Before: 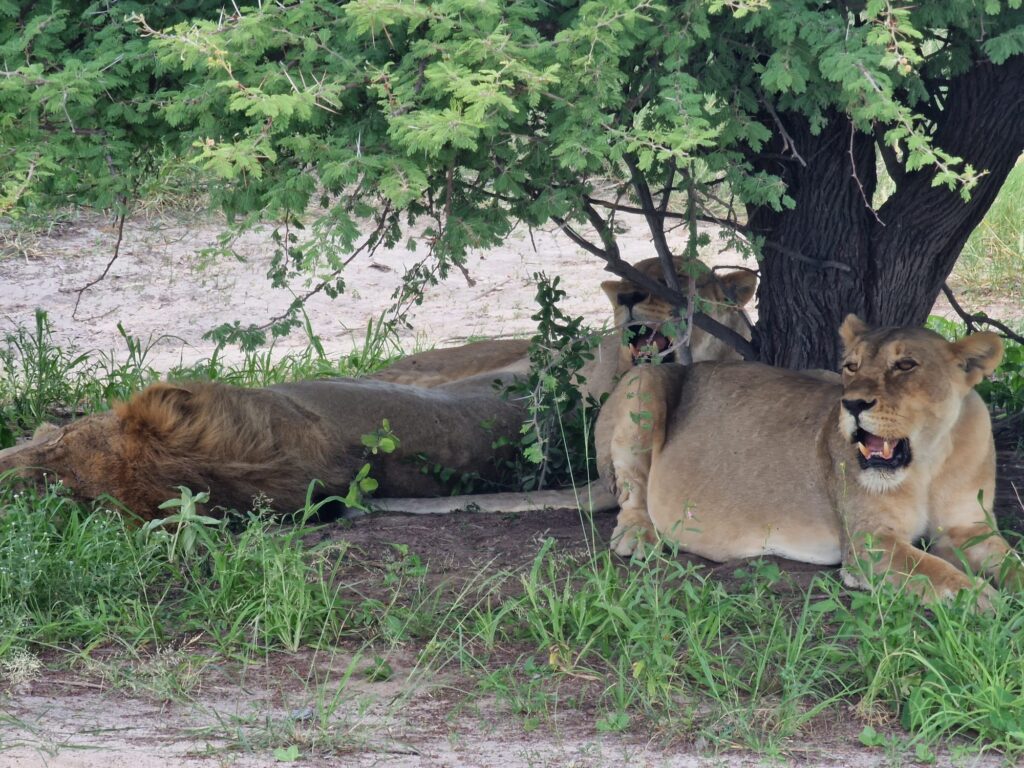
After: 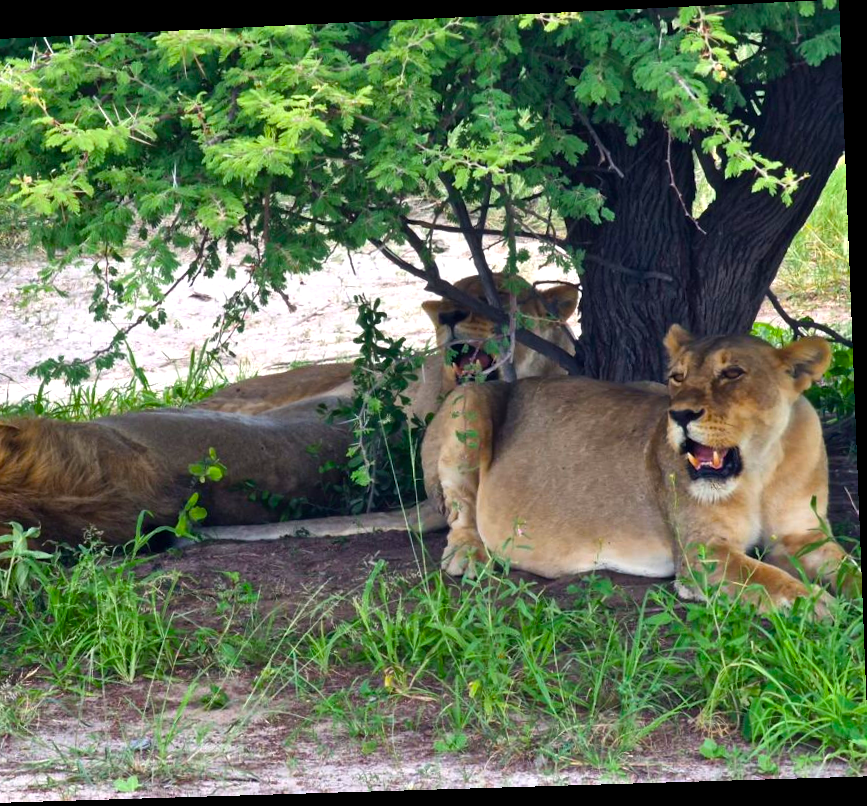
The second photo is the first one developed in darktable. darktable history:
color balance rgb: linear chroma grading › global chroma 9%, perceptual saturation grading › global saturation 36%, perceptual saturation grading › shadows 35%, perceptual brilliance grading › global brilliance 15%, perceptual brilliance grading › shadows -35%, global vibrance 15%
exposure: exposure 0.02 EV, compensate highlight preservation false
rotate and perspective: rotation -2.22°, lens shift (horizontal) -0.022, automatic cropping off
crop: left 17.582%, bottom 0.031%
